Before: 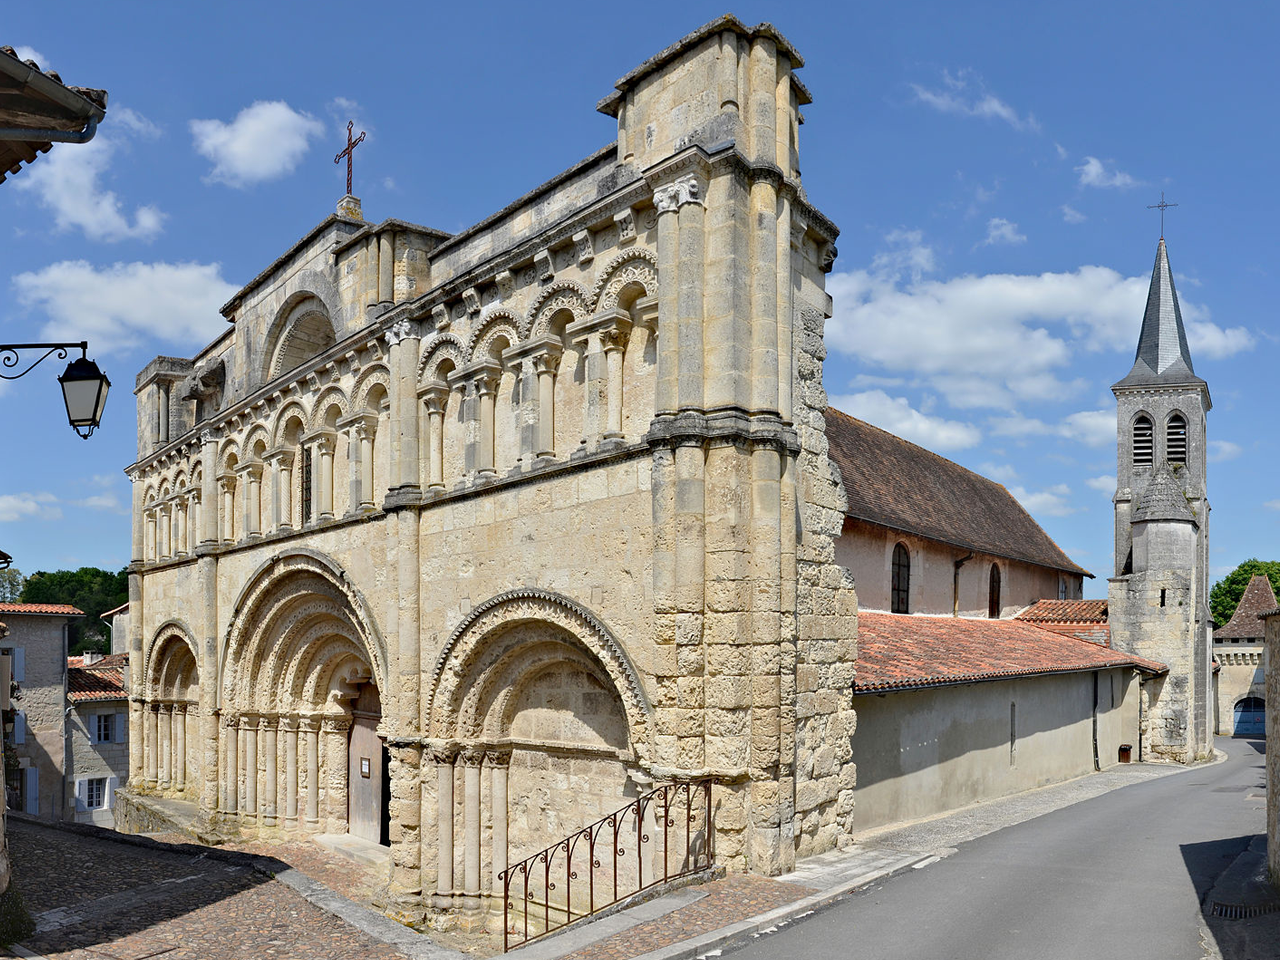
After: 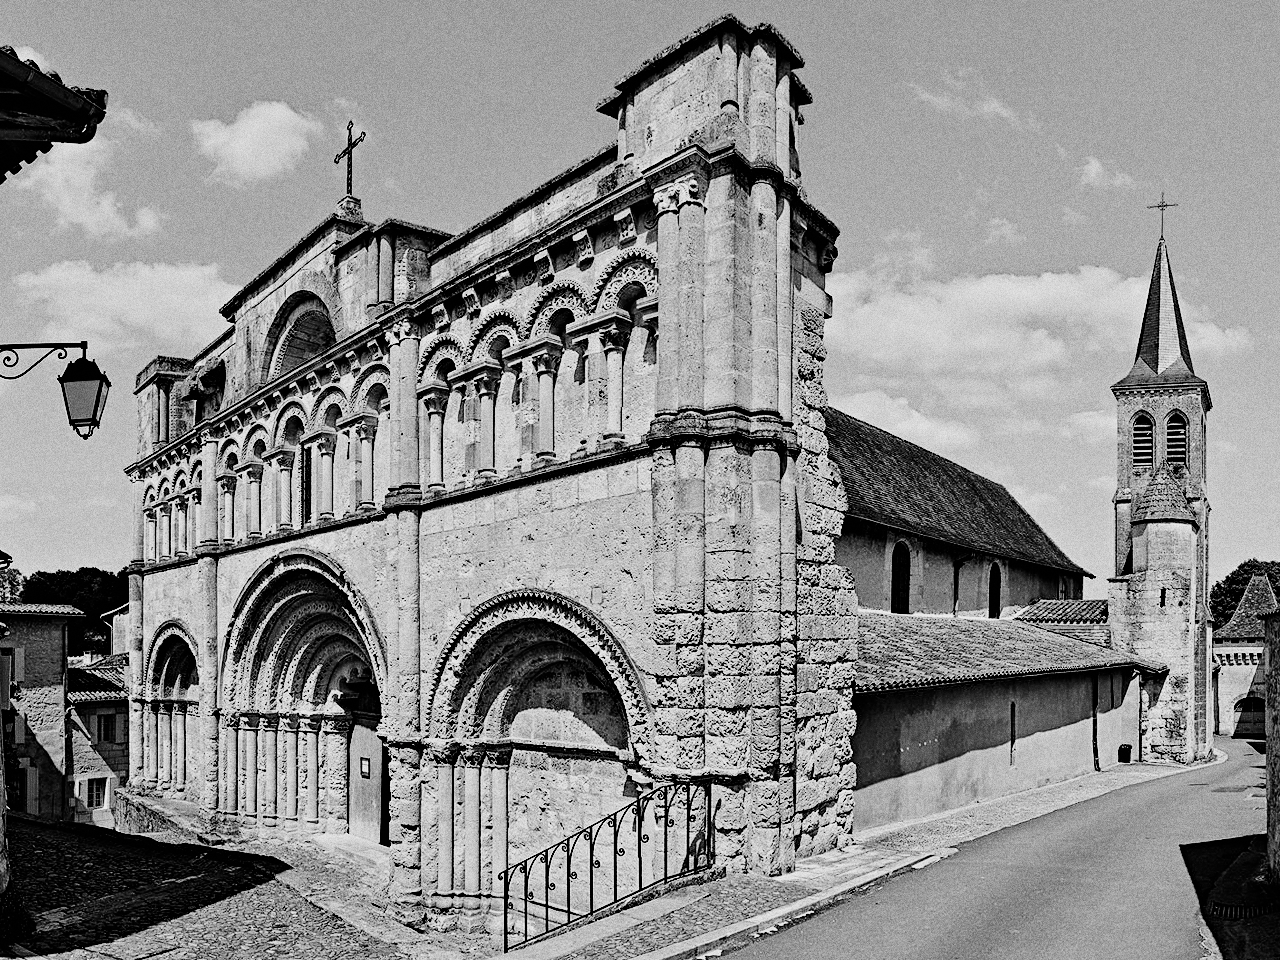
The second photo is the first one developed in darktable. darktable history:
contrast equalizer: octaves 7, y [[0.6 ×6], [0.55 ×6], [0 ×6], [0 ×6], [0 ×6]], mix 0.29
color calibration "B&W: ILFORD HP5+": output gray [0.253, 0.26, 0.487, 0], gray › normalize channels true, illuminant same as pipeline (D50), adaptation XYZ, x 0.346, y 0.359, gamut compression 0
color balance rgb: global offset › luminance -0.51%, perceptual saturation grading › global saturation 27.53%, perceptual saturation grading › highlights -25%, perceptual saturation grading › shadows 25%, perceptual brilliance grading › highlights 6.62%, perceptual brilliance grading › mid-tones 17.07%, perceptual brilliance grading › shadows -5.23%
diffuse or sharpen "sharpen demosaicing: AA filter": edge sensitivity 1, 1st order anisotropy 100%, 2nd order anisotropy 100%, 3rd order anisotropy 100%, 4th order anisotropy 100%, 1st order speed -25%, 2nd order speed -25%, 3rd order speed -25%, 4th order speed -25%
grain "silver grain": coarseness 0.09 ISO, strength 40%
haze removal: adaptive false
sigmoid: contrast 1.69, skew -0.23, preserve hue 0%, red attenuation 0.1, red rotation 0.035, green attenuation 0.1, green rotation -0.017, blue attenuation 0.15, blue rotation -0.052, base primaries Rec2020
exposure "magic lantern defaults": compensate highlight preservation false
